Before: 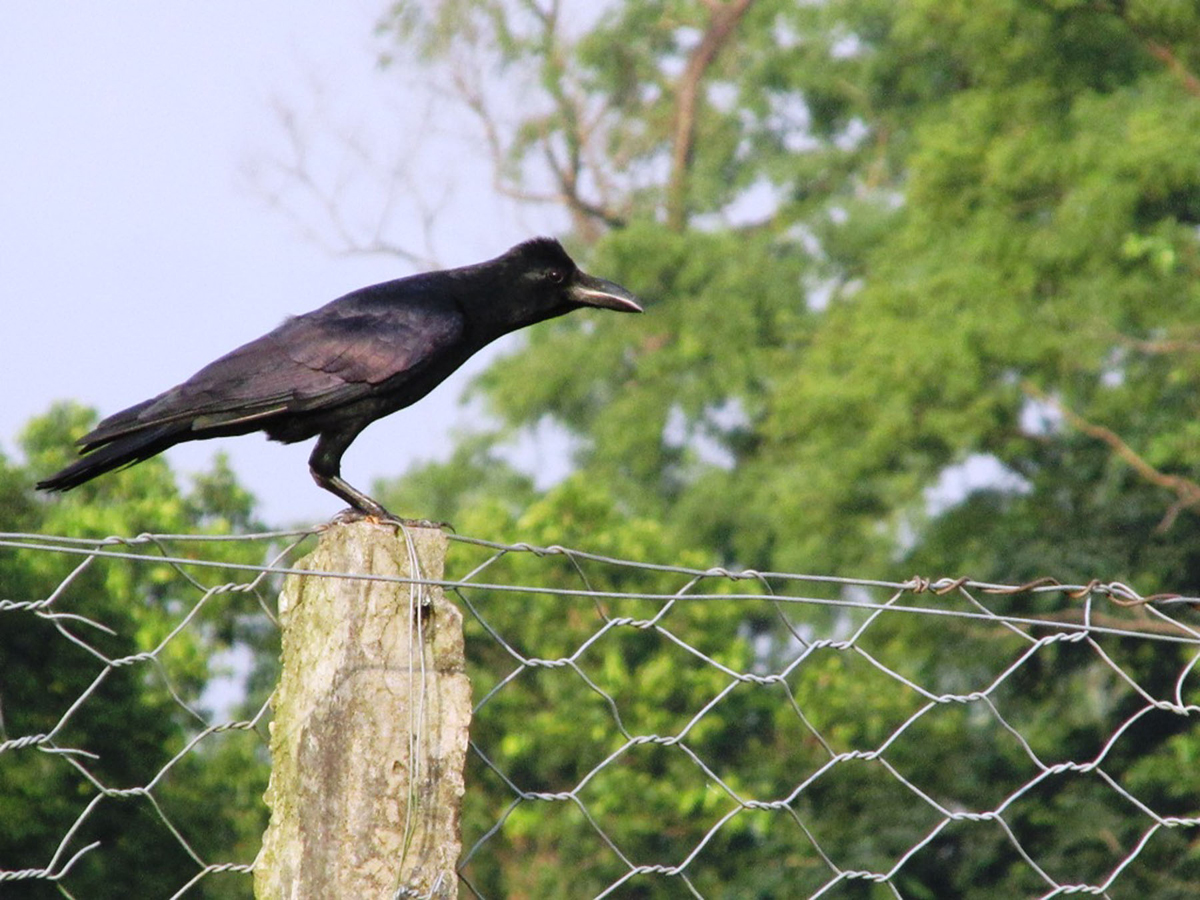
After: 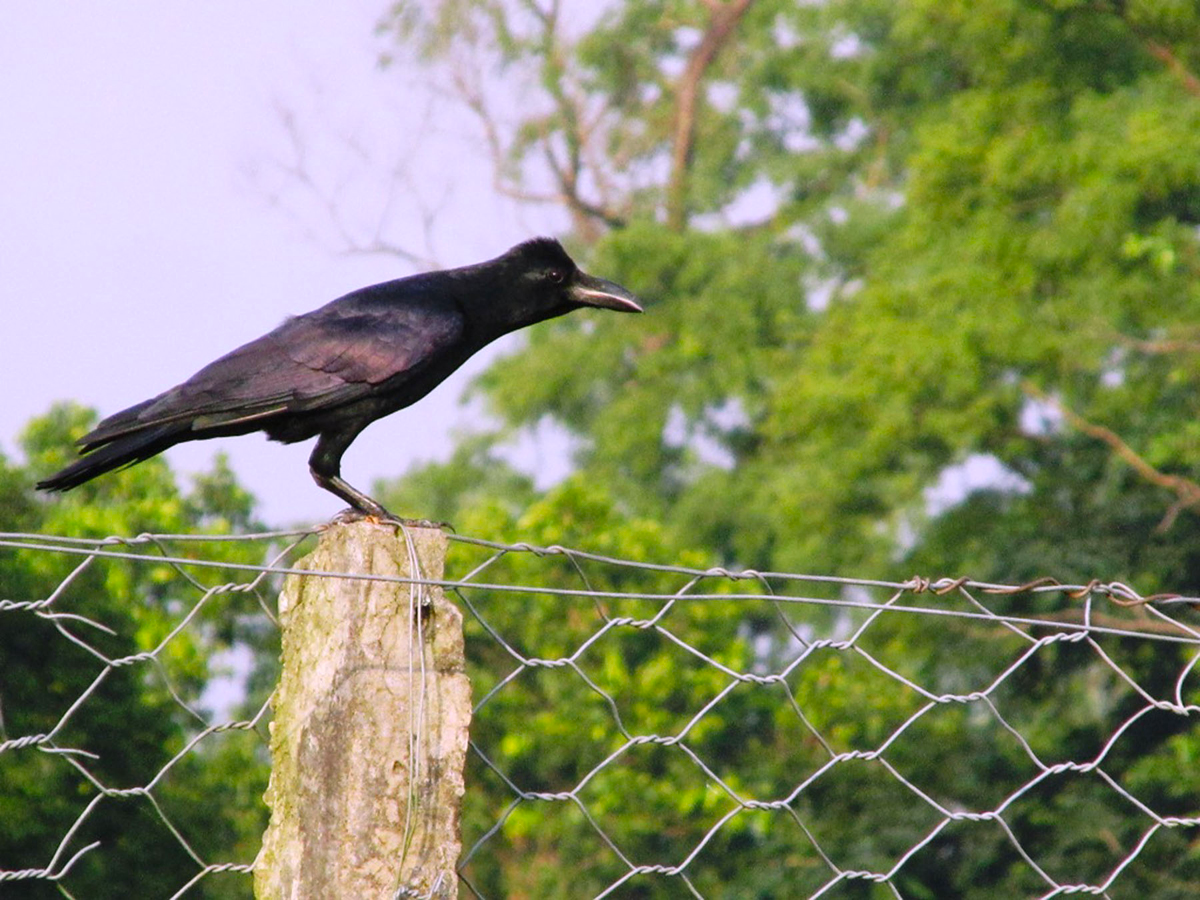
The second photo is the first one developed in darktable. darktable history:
color balance rgb: highlights gain › chroma 1.524%, highlights gain › hue 309.93°, perceptual saturation grading › global saturation 25.78%, global vibrance -22.932%
contrast brightness saturation: saturation 0.104
